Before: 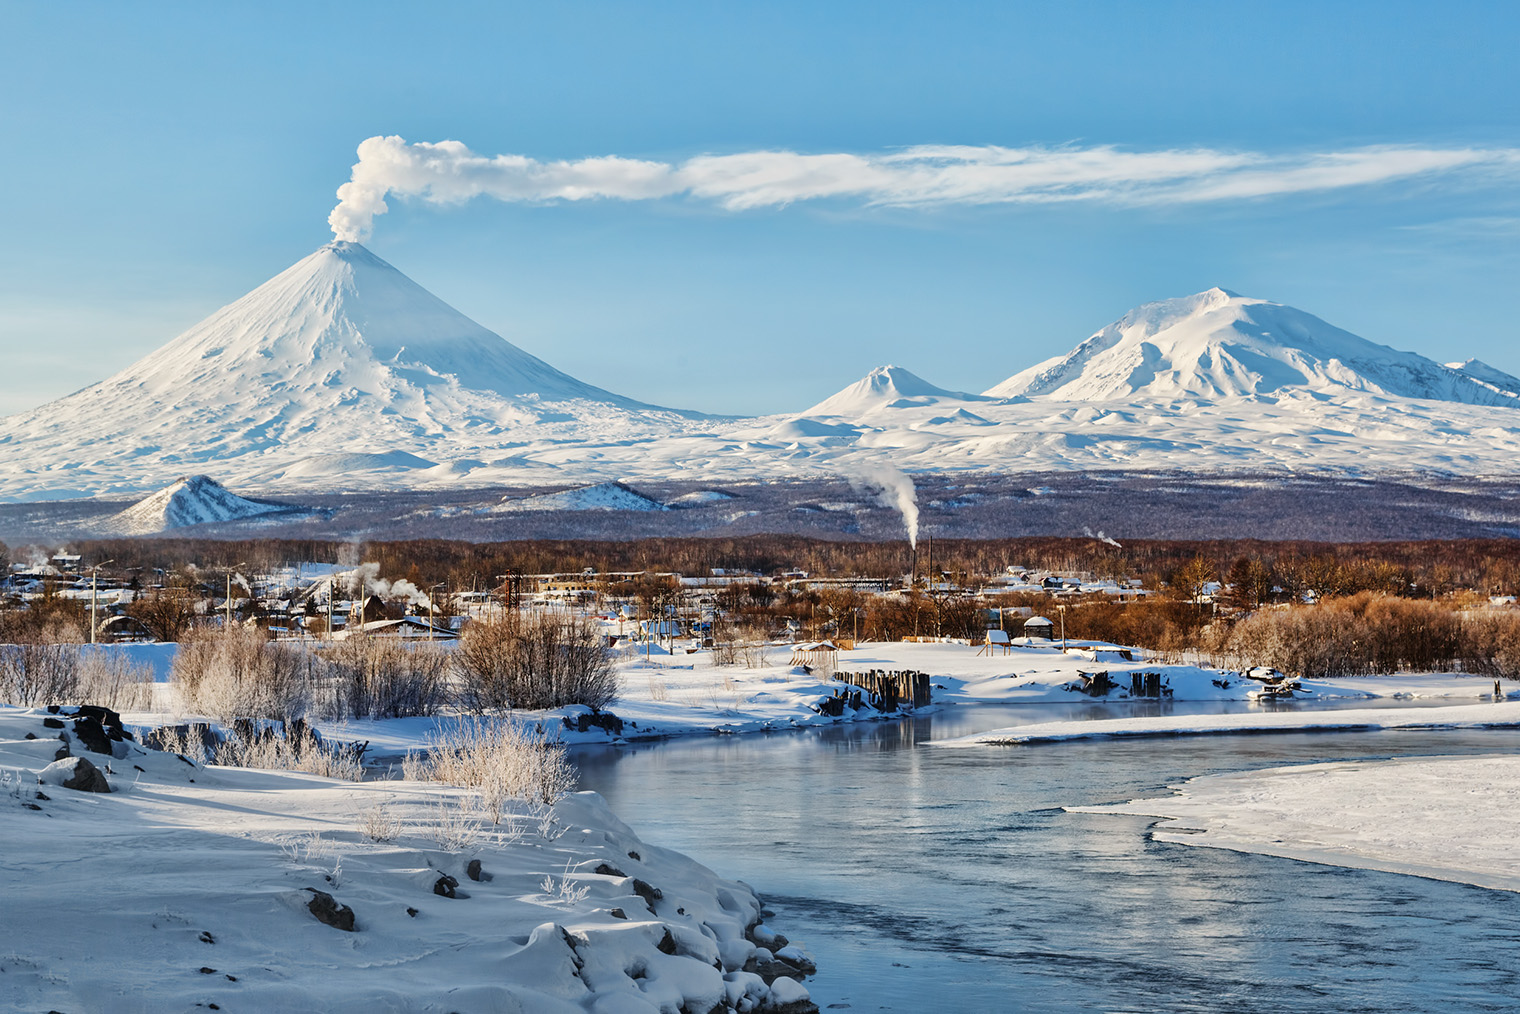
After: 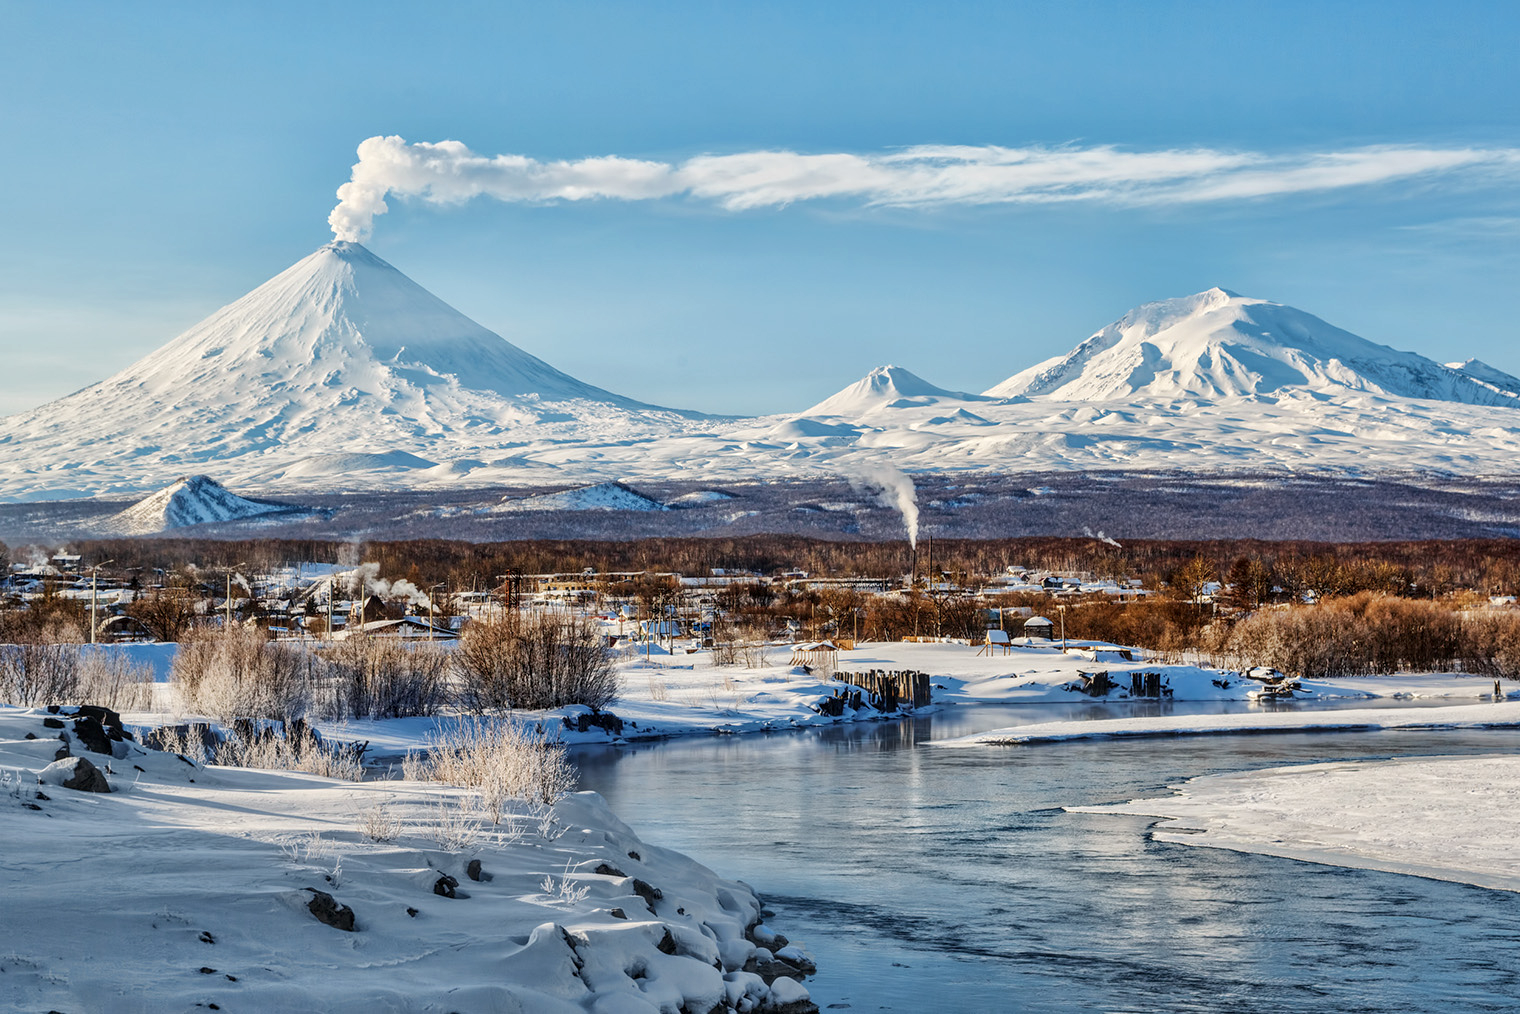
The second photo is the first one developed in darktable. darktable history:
exposure: exposure -0.048 EV, compensate highlight preservation false
local contrast: on, module defaults
